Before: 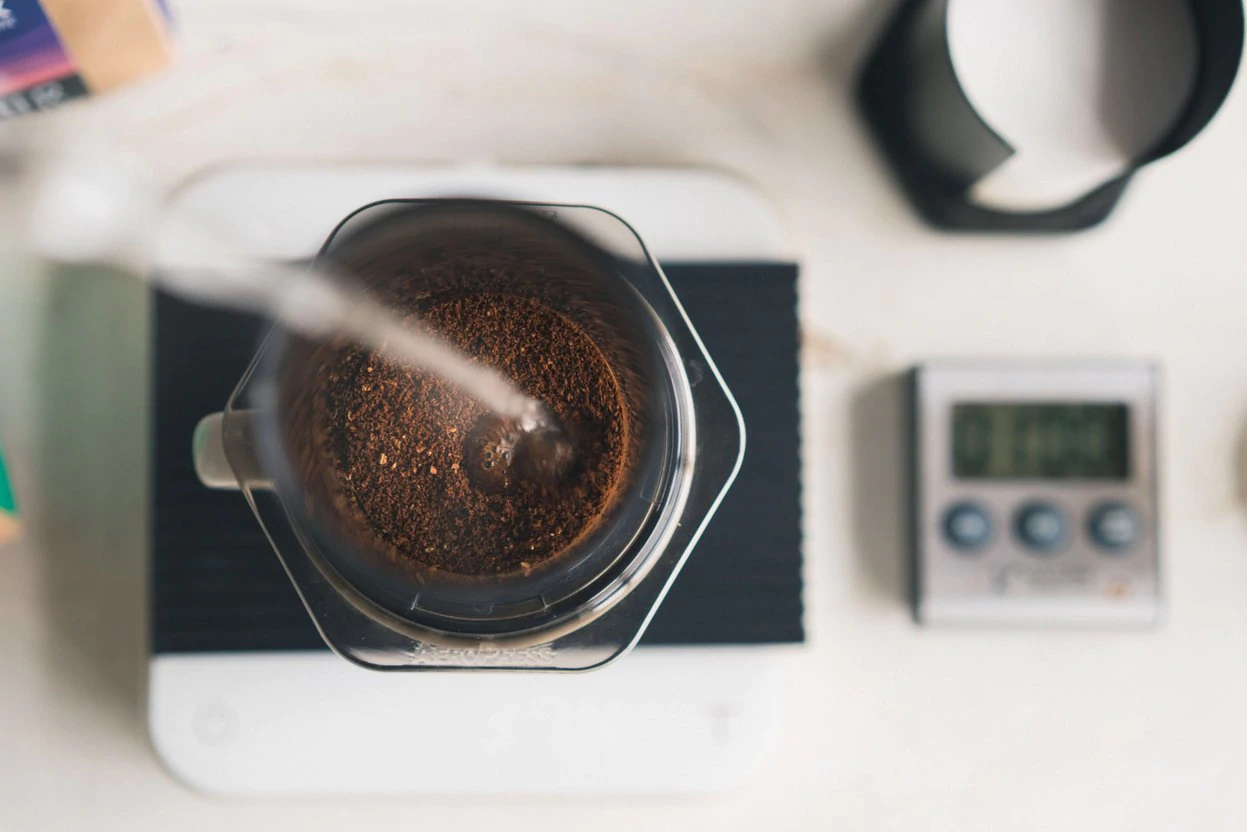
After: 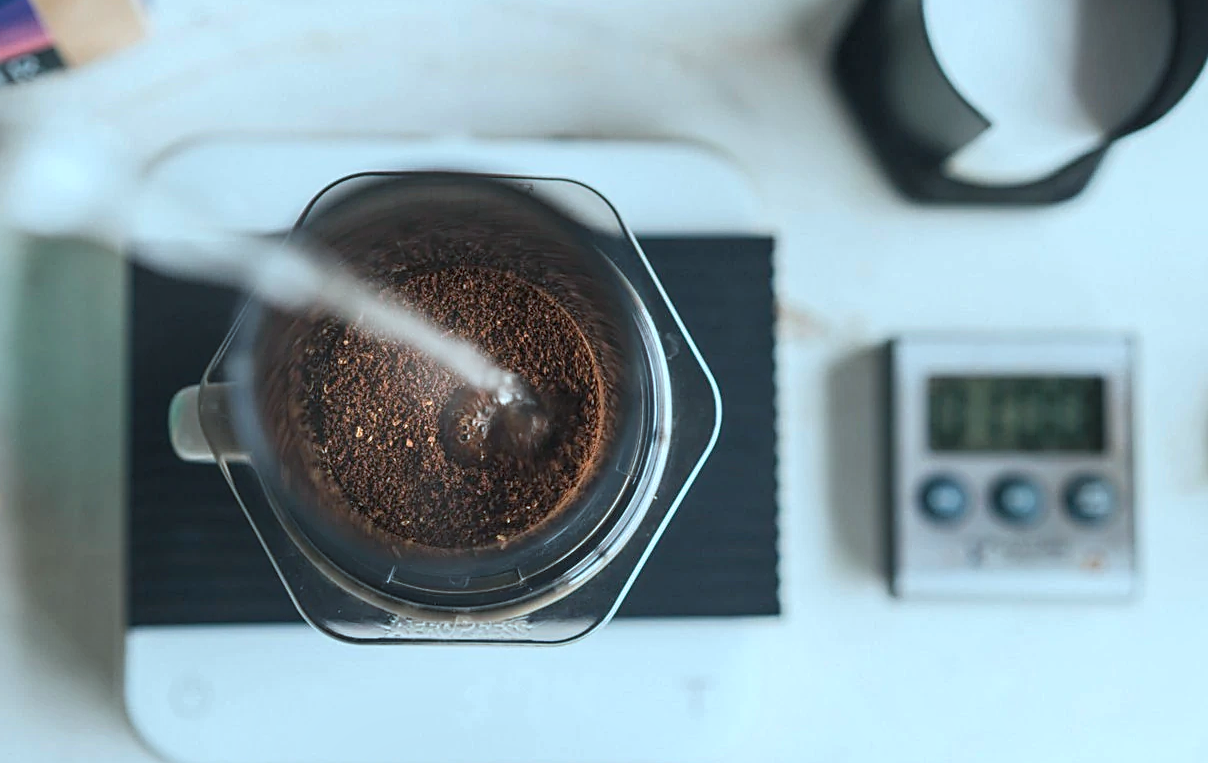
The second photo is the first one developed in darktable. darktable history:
crop: left 1.964%, top 3.251%, right 1.122%, bottom 4.933%
color correction: highlights a* -11.71, highlights b* -15.58
sharpen: on, module defaults
local contrast: on, module defaults
